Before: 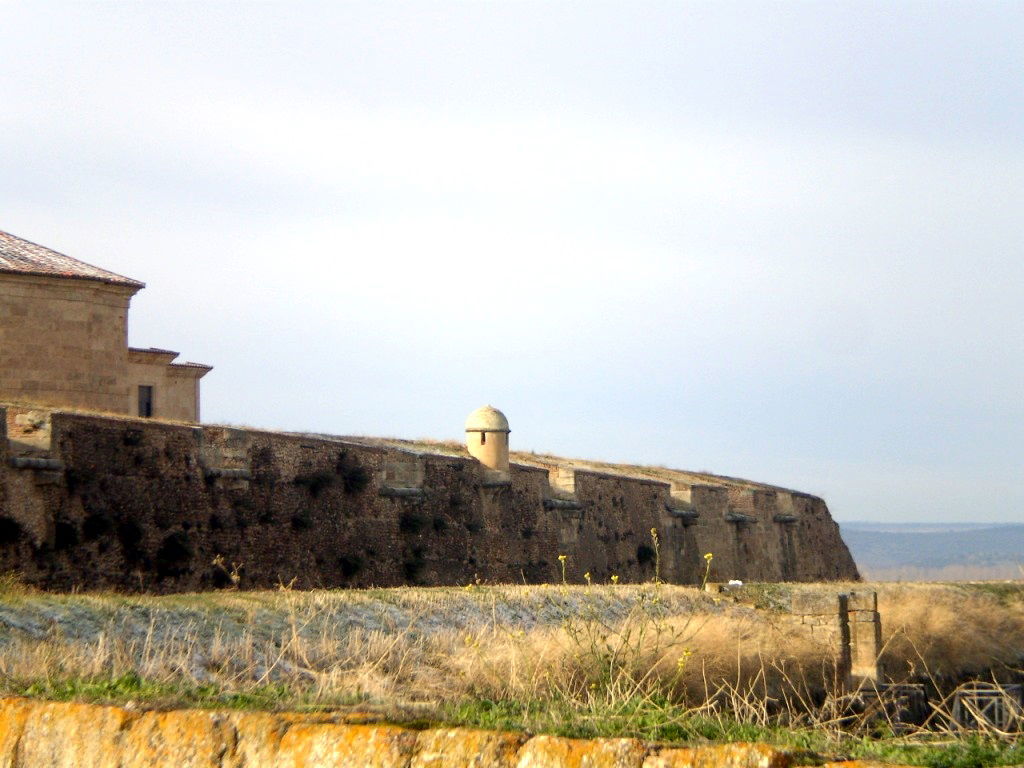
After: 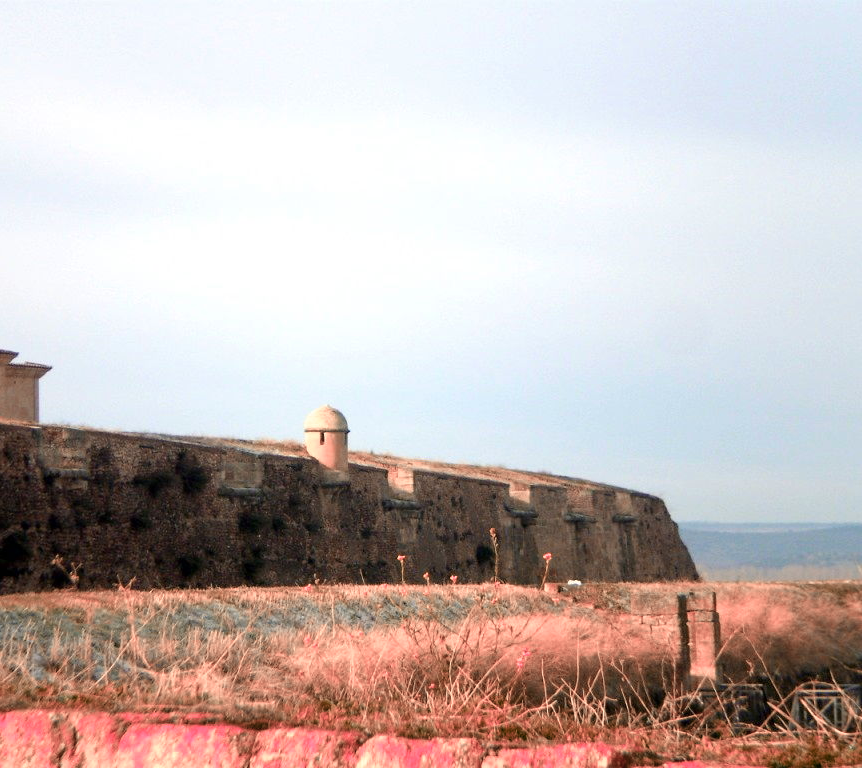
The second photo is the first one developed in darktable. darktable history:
color zones: curves: ch2 [(0, 0.488) (0.143, 0.417) (0.286, 0.212) (0.429, 0.179) (0.571, 0.154) (0.714, 0.415) (0.857, 0.495) (1, 0.488)]
crop: left 15.815%
